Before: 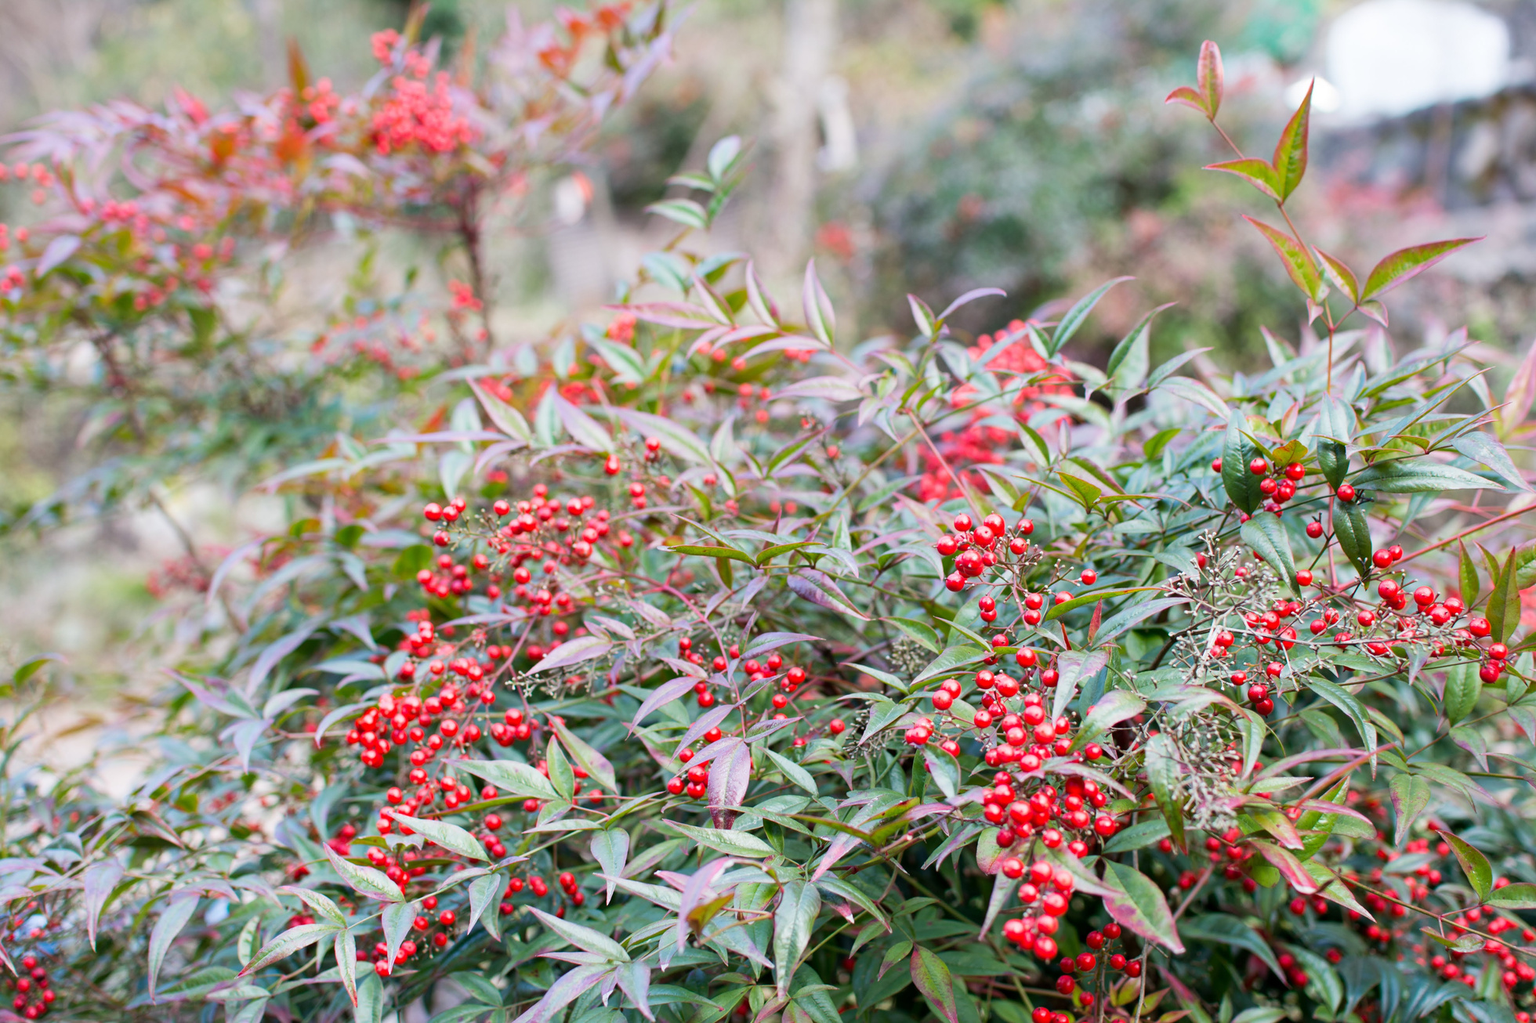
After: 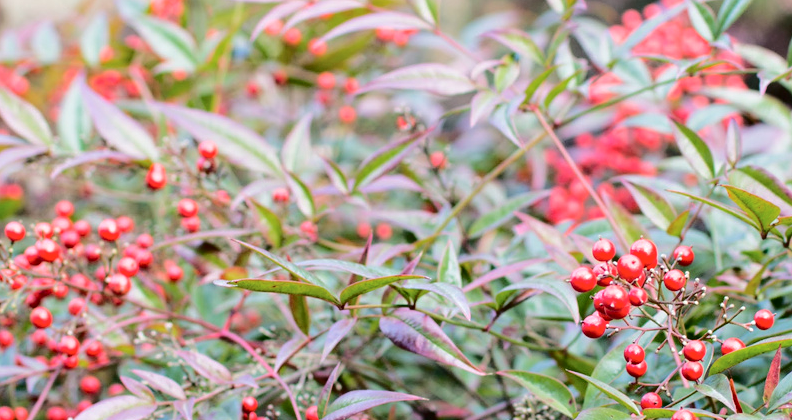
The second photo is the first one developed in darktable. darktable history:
tone curve: curves: ch0 [(0, 0) (0.003, 0.026) (0.011, 0.025) (0.025, 0.022) (0.044, 0.022) (0.069, 0.028) (0.1, 0.041) (0.136, 0.062) (0.177, 0.103) (0.224, 0.167) (0.277, 0.242) (0.335, 0.343) (0.399, 0.452) (0.468, 0.539) (0.543, 0.614) (0.623, 0.683) (0.709, 0.749) (0.801, 0.827) (0.898, 0.918) (1, 1)], color space Lab, independent channels, preserve colors none
contrast equalizer: y [[0.502, 0.517, 0.543, 0.576, 0.611, 0.631], [0.5 ×6], [0.5 ×6], [0 ×6], [0 ×6]], mix 0.303
crop: left 31.908%, top 31.978%, right 27.64%, bottom 35.834%
